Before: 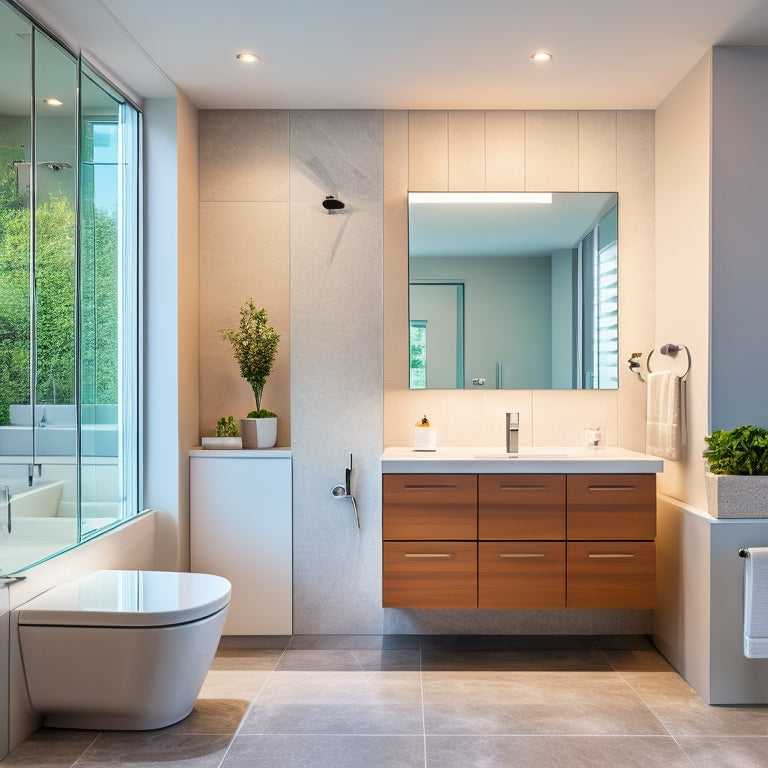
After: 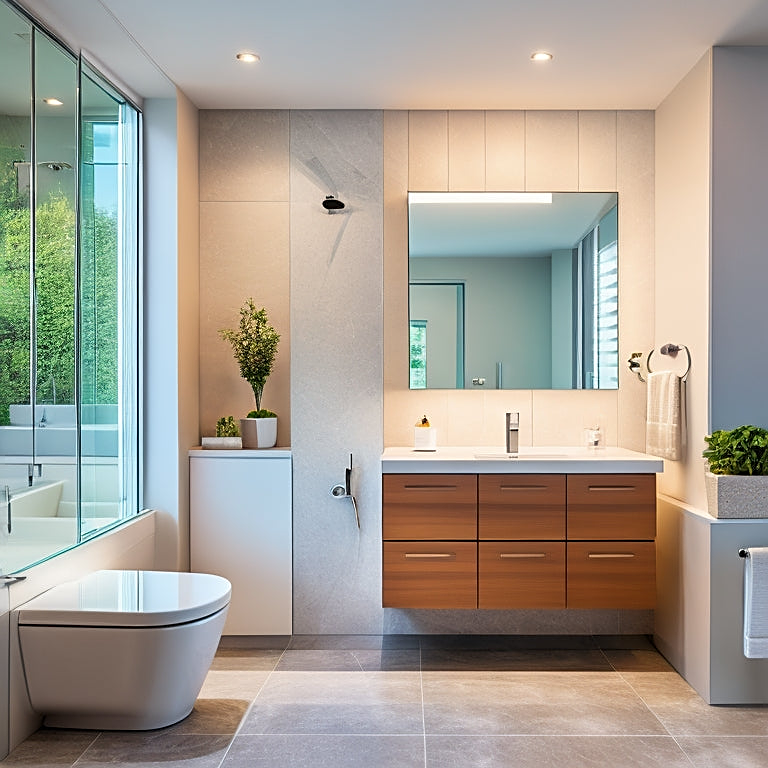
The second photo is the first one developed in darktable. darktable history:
sharpen: amount 0.499
